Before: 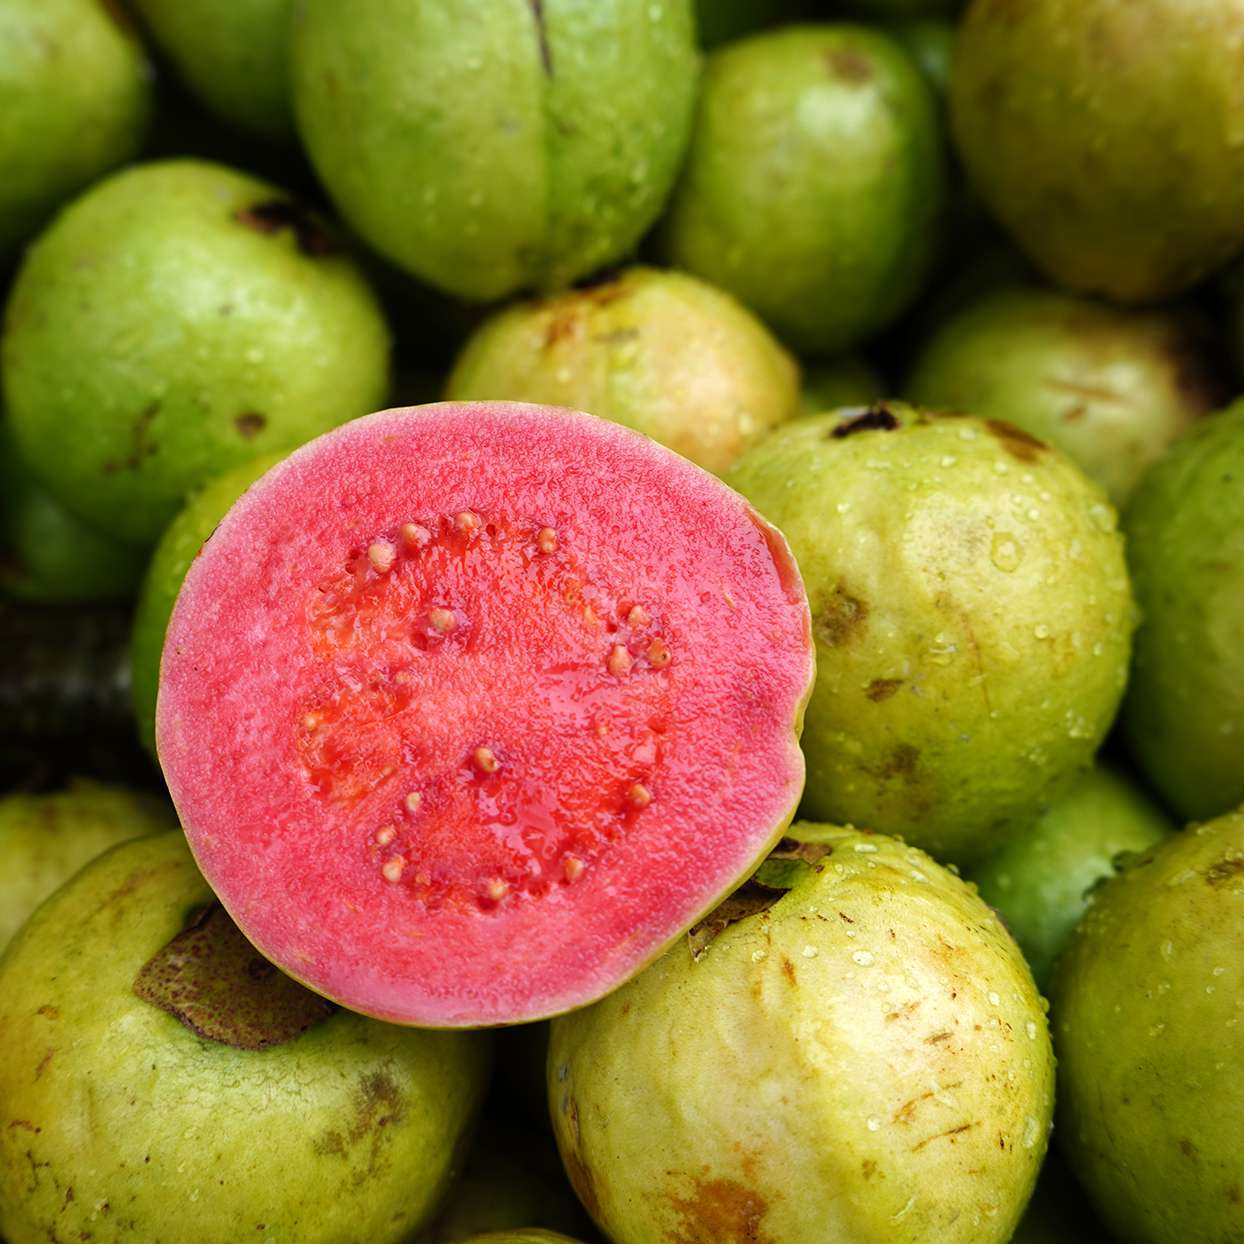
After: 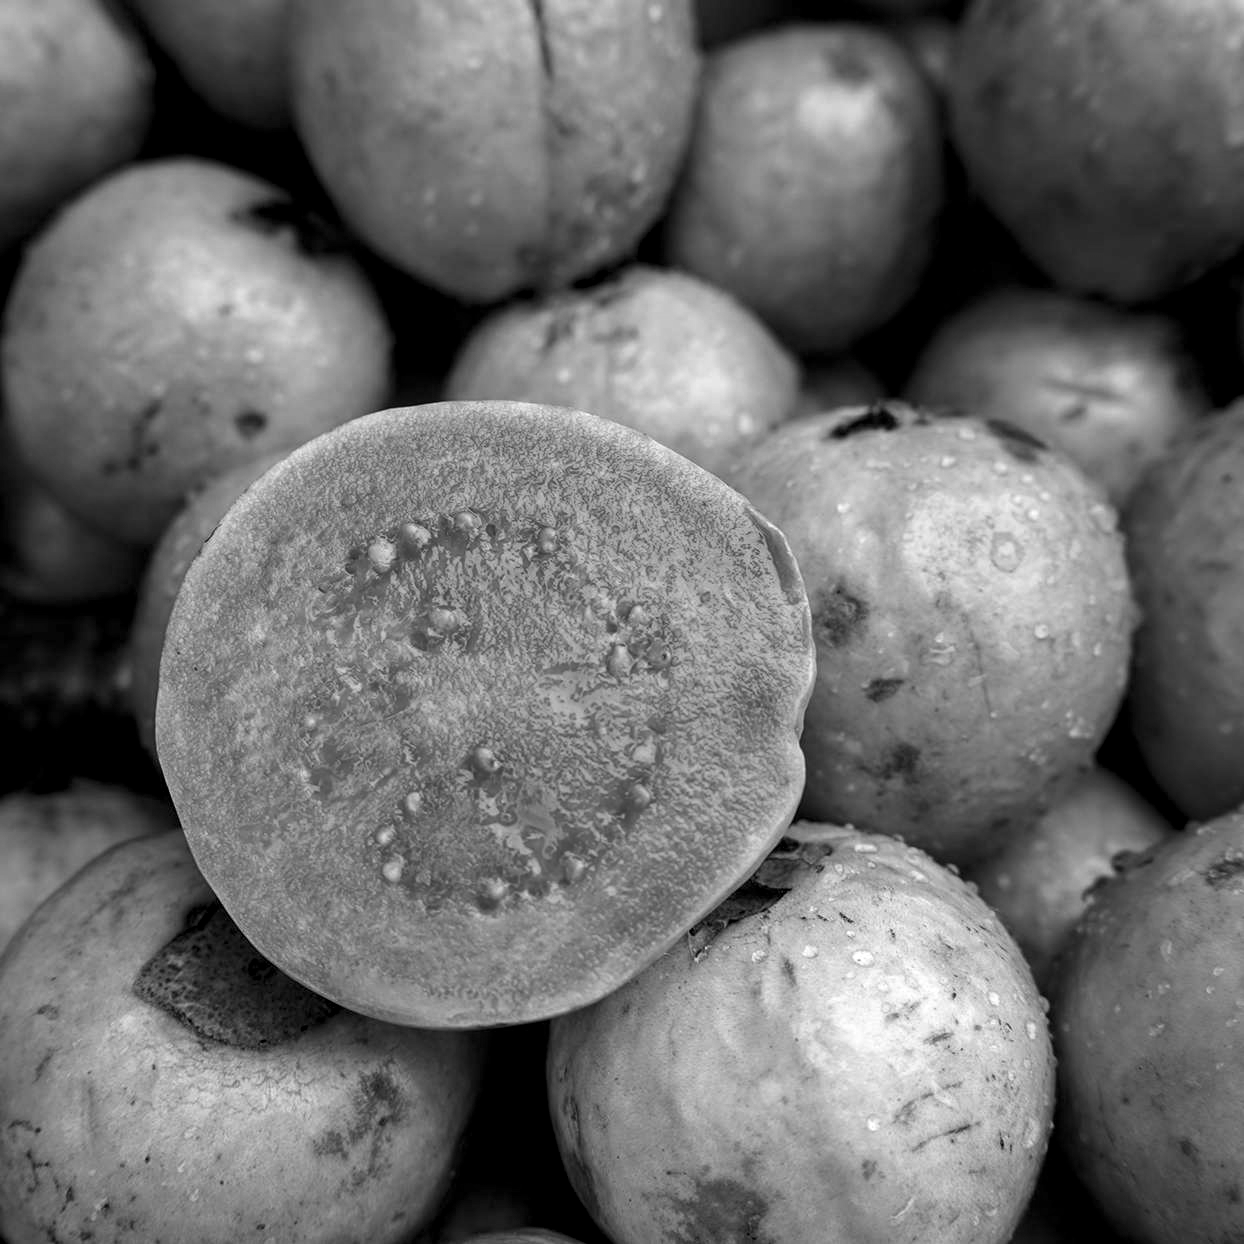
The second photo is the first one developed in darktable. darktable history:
local contrast: detail 130%
color calibration: output gray [0.22, 0.42, 0.37, 0], x 0.37, y 0.382, temperature 4320.54 K
